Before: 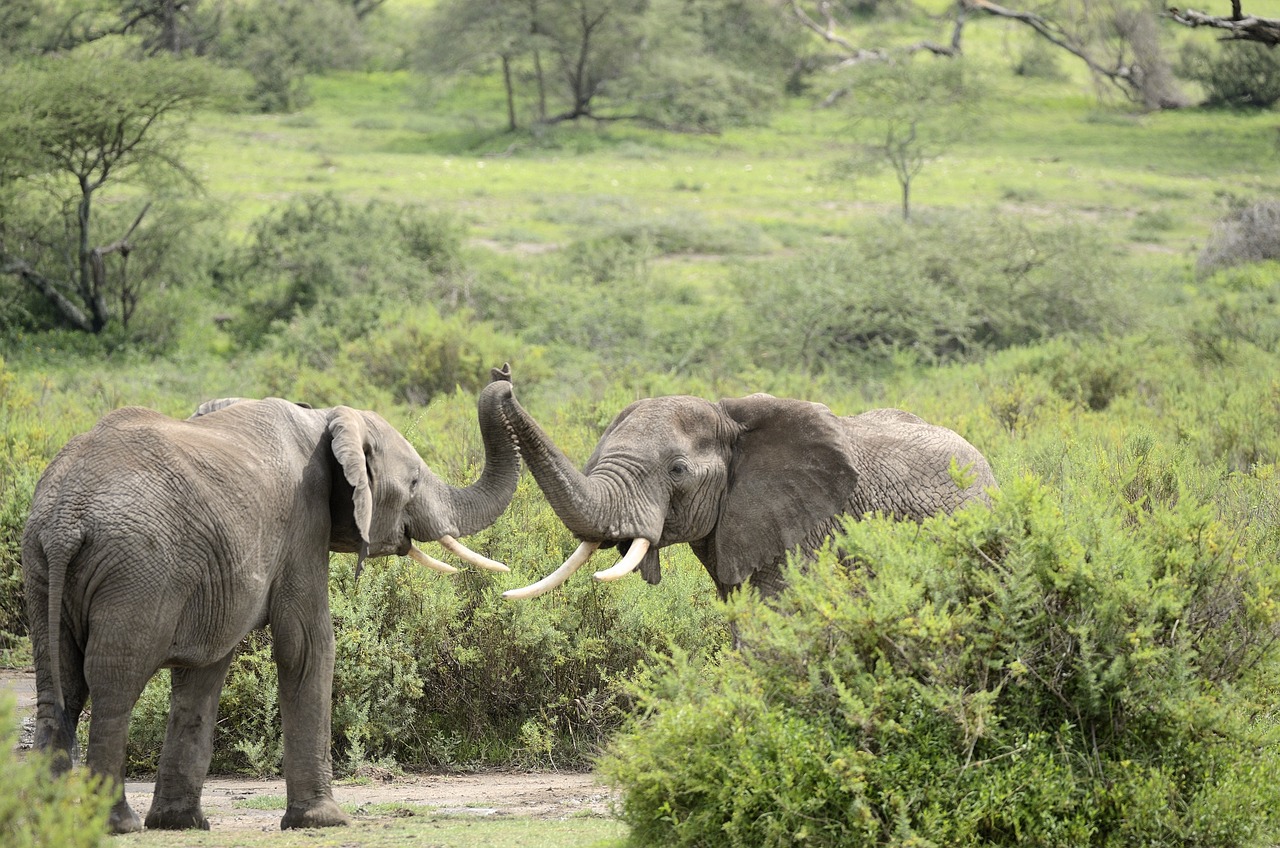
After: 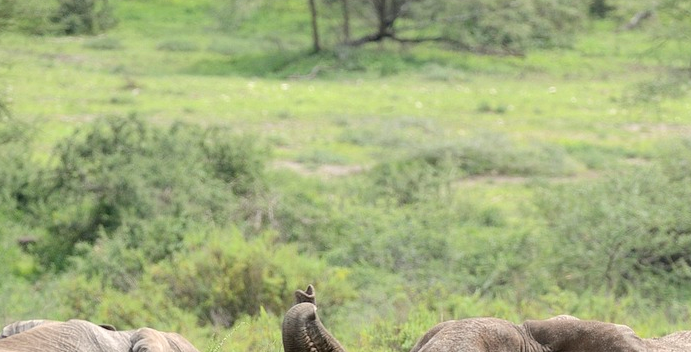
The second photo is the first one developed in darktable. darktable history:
crop: left 15.315%, top 9.302%, right 30.623%, bottom 49.124%
tone equalizer: edges refinement/feathering 500, mask exposure compensation -1.57 EV, preserve details no
